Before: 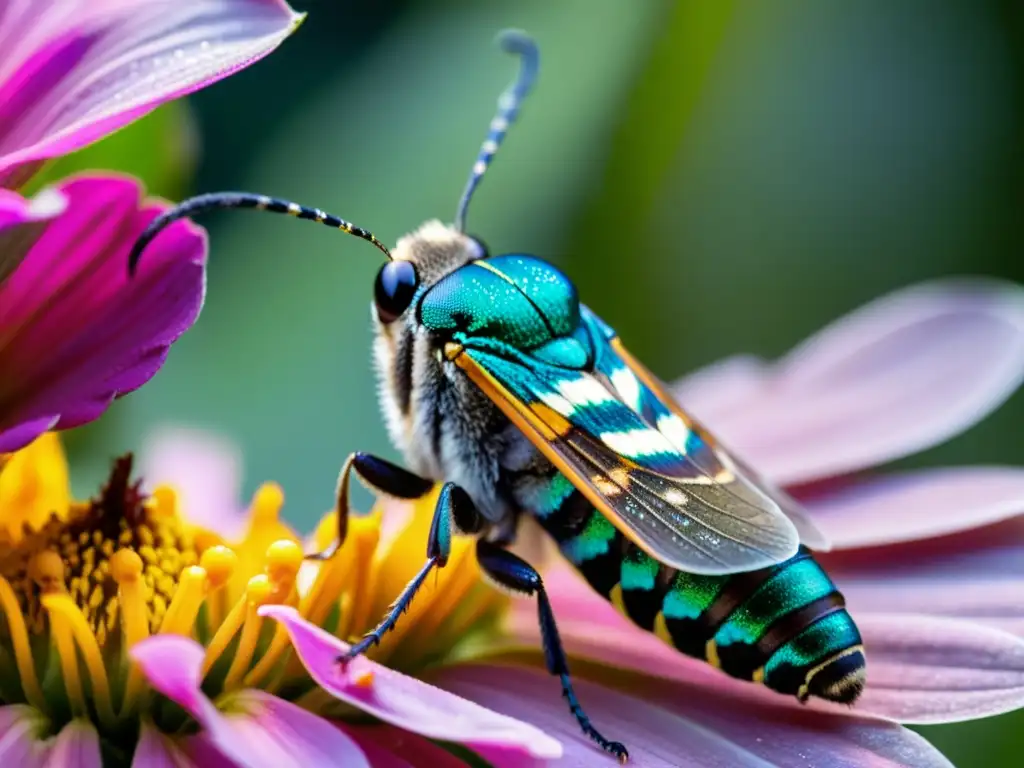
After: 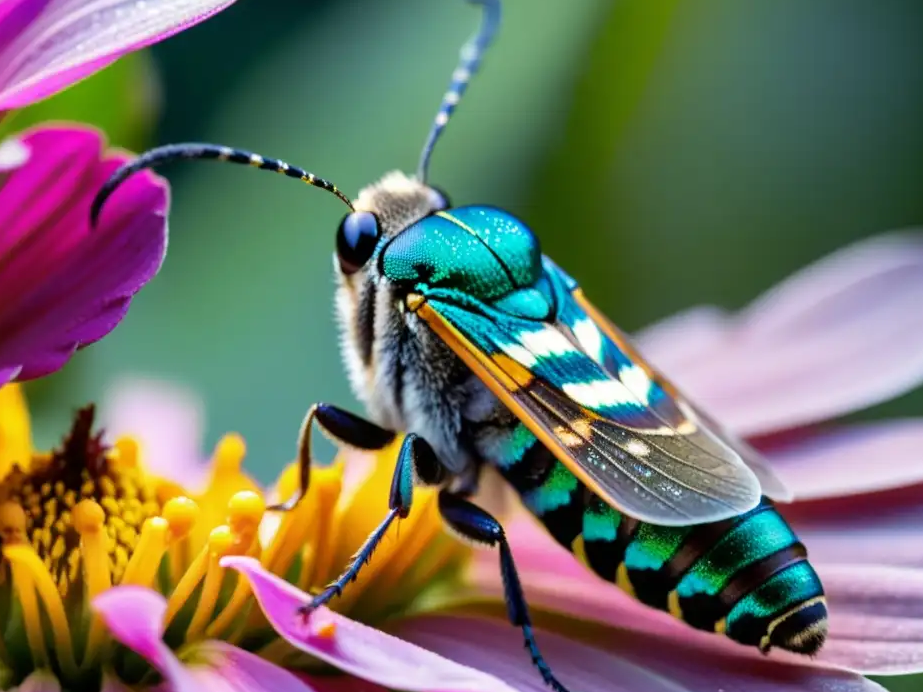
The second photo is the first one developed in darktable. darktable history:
crop: left 3.763%, top 6.51%, right 6.053%, bottom 3.33%
